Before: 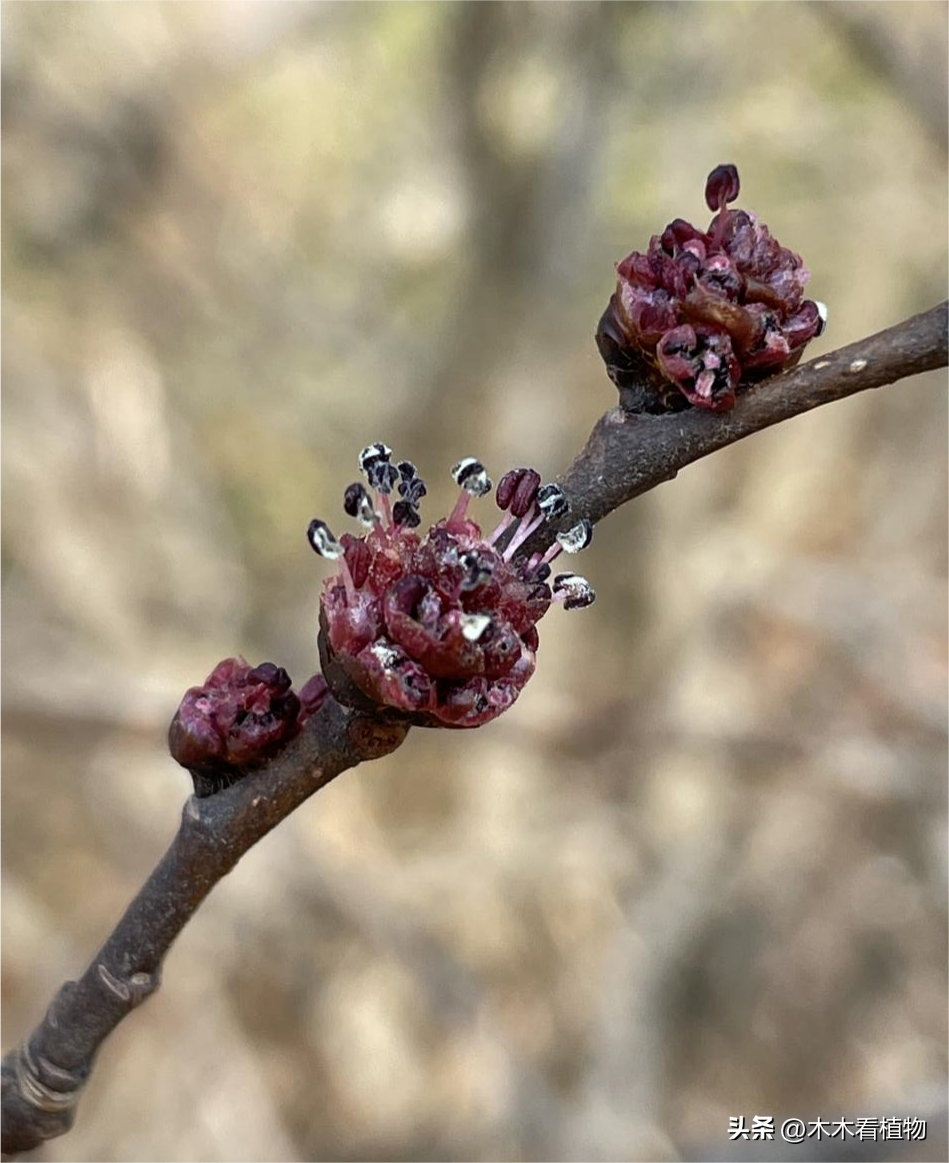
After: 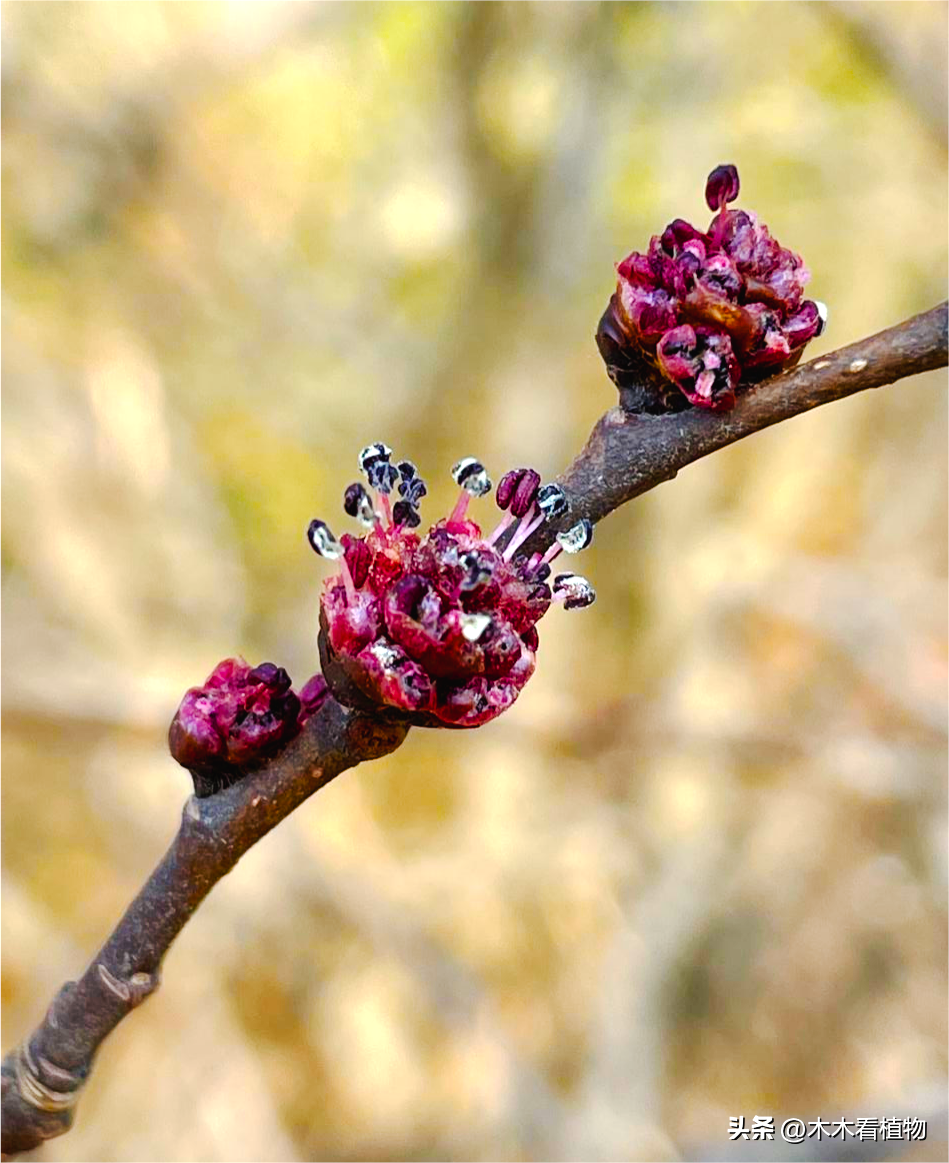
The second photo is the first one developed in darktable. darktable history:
contrast brightness saturation: contrast -0.15, brightness 0.05, saturation -0.12
color balance rgb: linear chroma grading › global chroma 25%, perceptual saturation grading › global saturation 50%
exposure: exposure 0.781 EV, compensate highlight preservation false
tone curve: curves: ch0 [(0, 0) (0.003, 0.007) (0.011, 0.008) (0.025, 0.007) (0.044, 0.009) (0.069, 0.012) (0.1, 0.02) (0.136, 0.035) (0.177, 0.06) (0.224, 0.104) (0.277, 0.16) (0.335, 0.228) (0.399, 0.308) (0.468, 0.418) (0.543, 0.525) (0.623, 0.635) (0.709, 0.723) (0.801, 0.802) (0.898, 0.889) (1, 1)], preserve colors none
